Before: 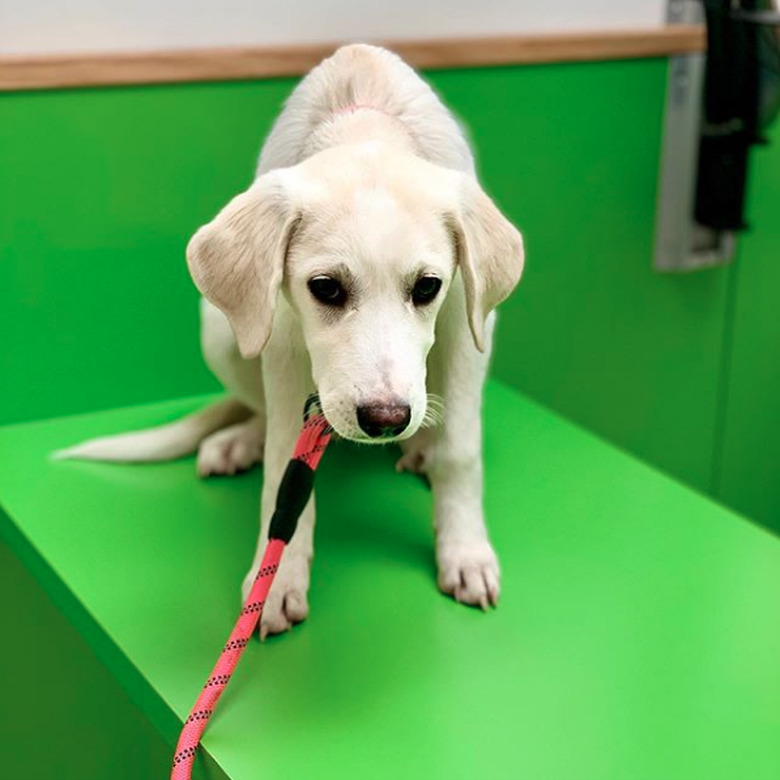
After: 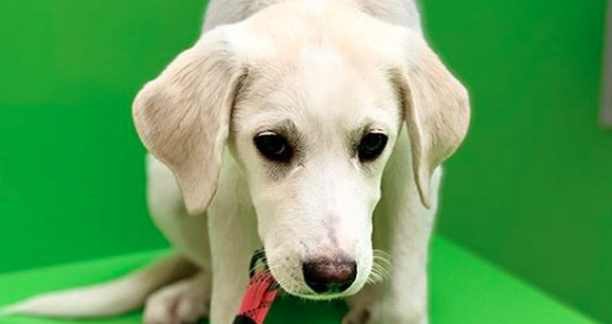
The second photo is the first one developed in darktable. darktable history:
exposure: compensate exposure bias true, compensate highlight preservation false
crop: left 7.002%, top 18.548%, right 14.433%, bottom 39.789%
